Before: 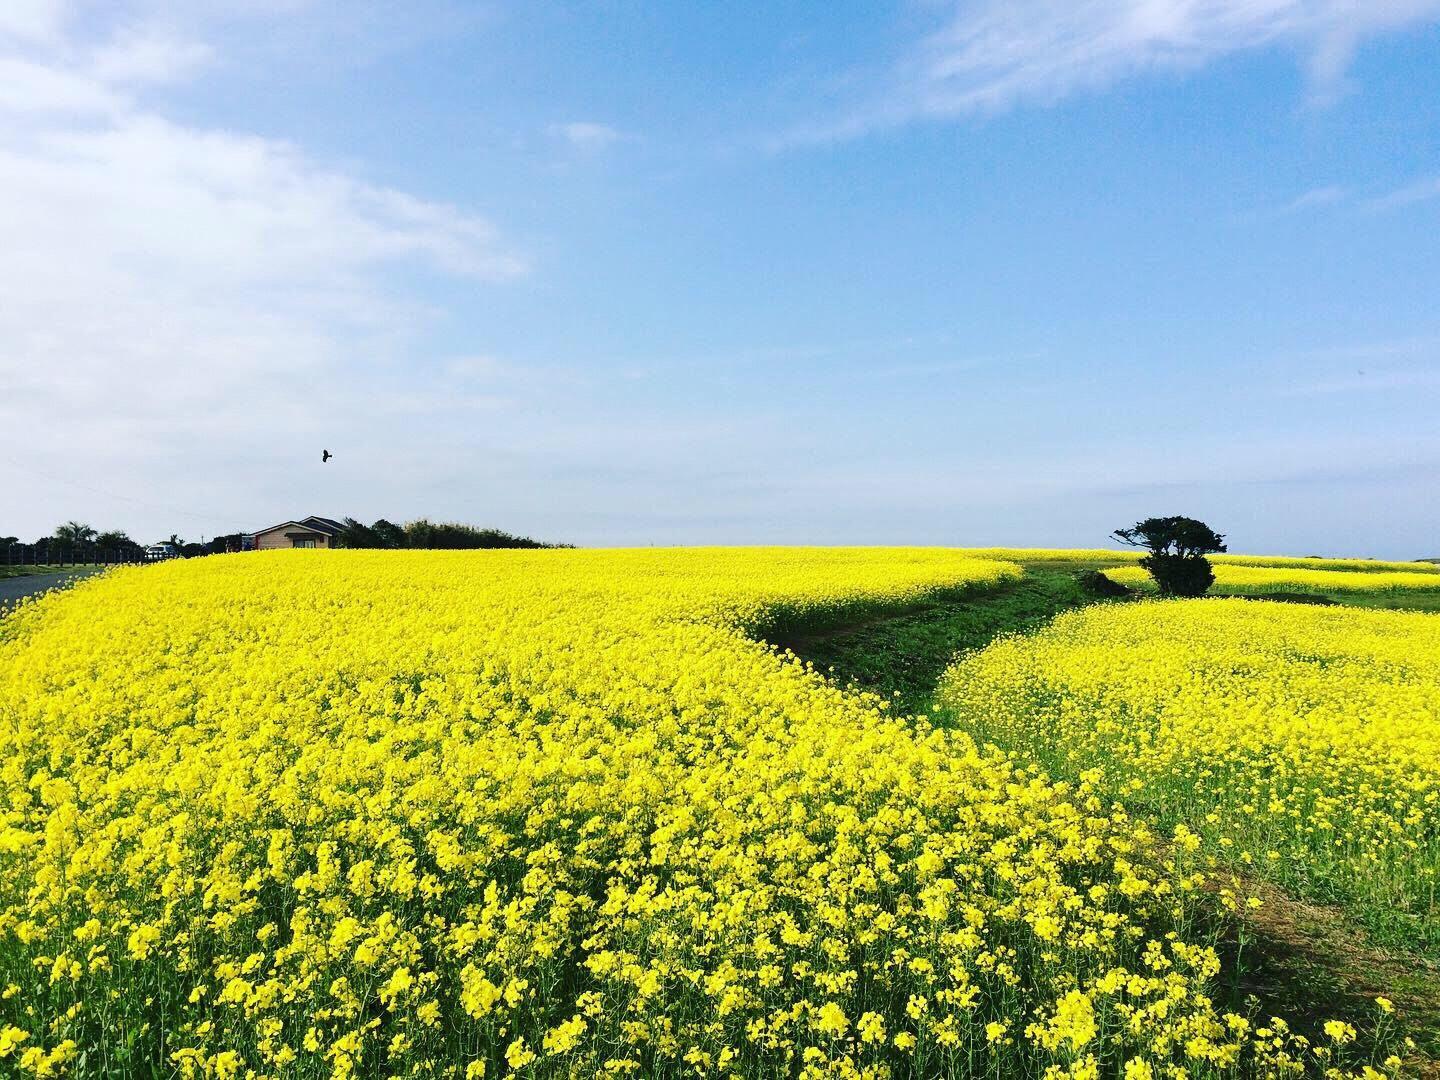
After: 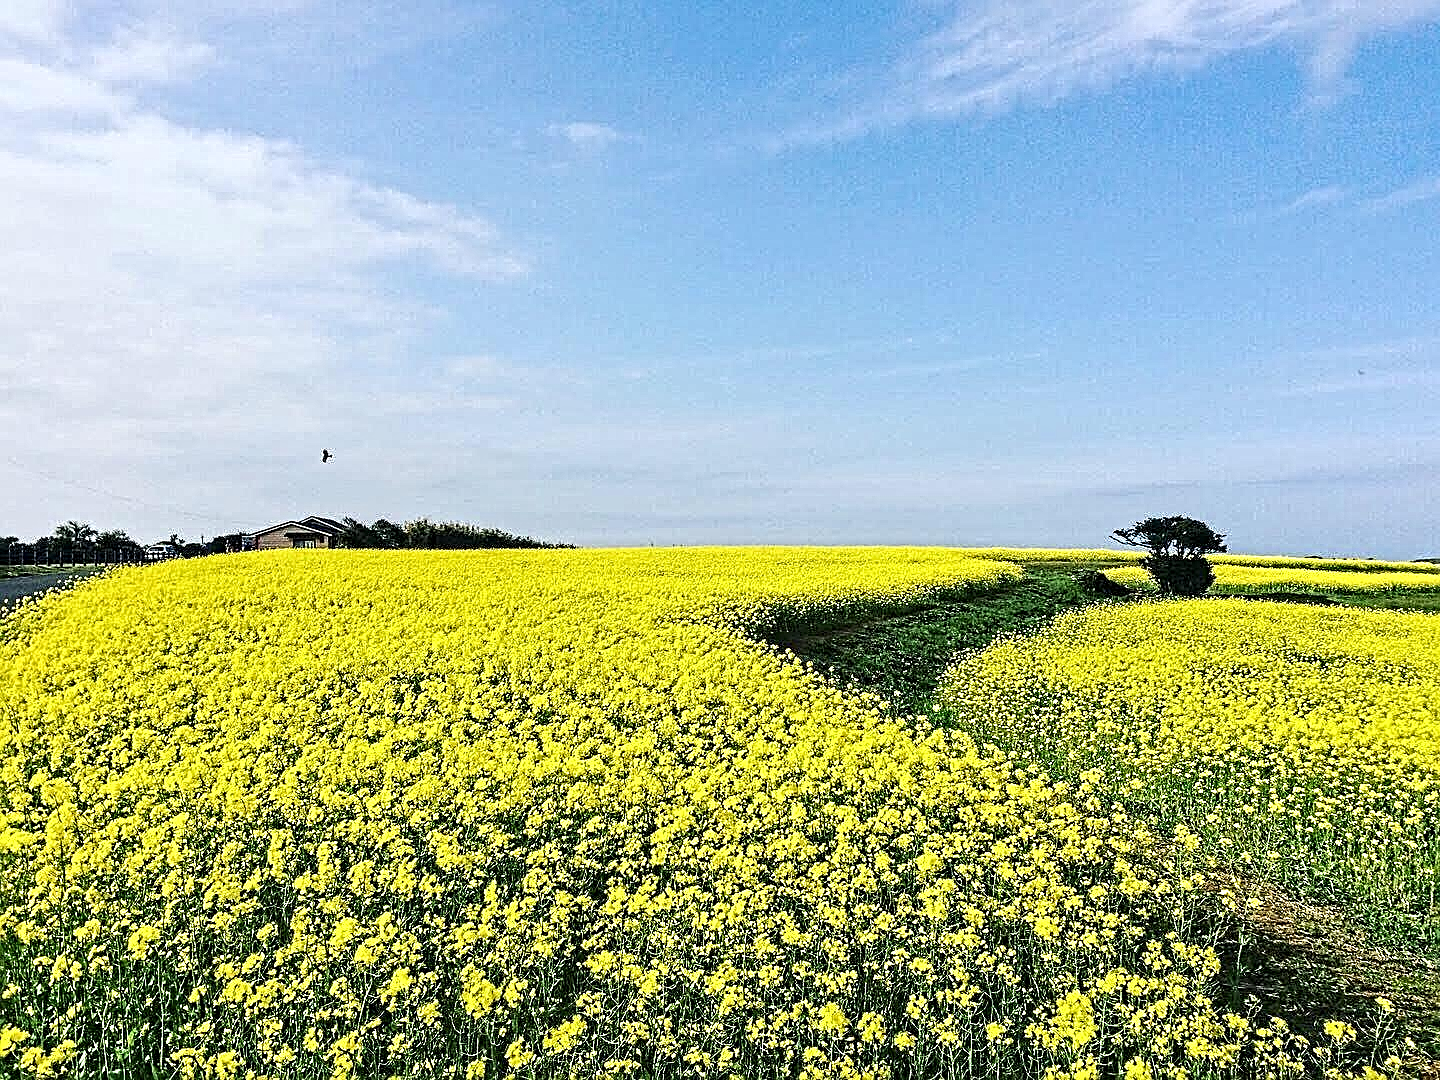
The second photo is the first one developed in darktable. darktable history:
sharpen: on, module defaults
contrast equalizer: octaves 7, y [[0.406, 0.494, 0.589, 0.753, 0.877, 0.999], [0.5 ×6], [0.5 ×6], [0 ×6], [0 ×6]], mix 0.607
